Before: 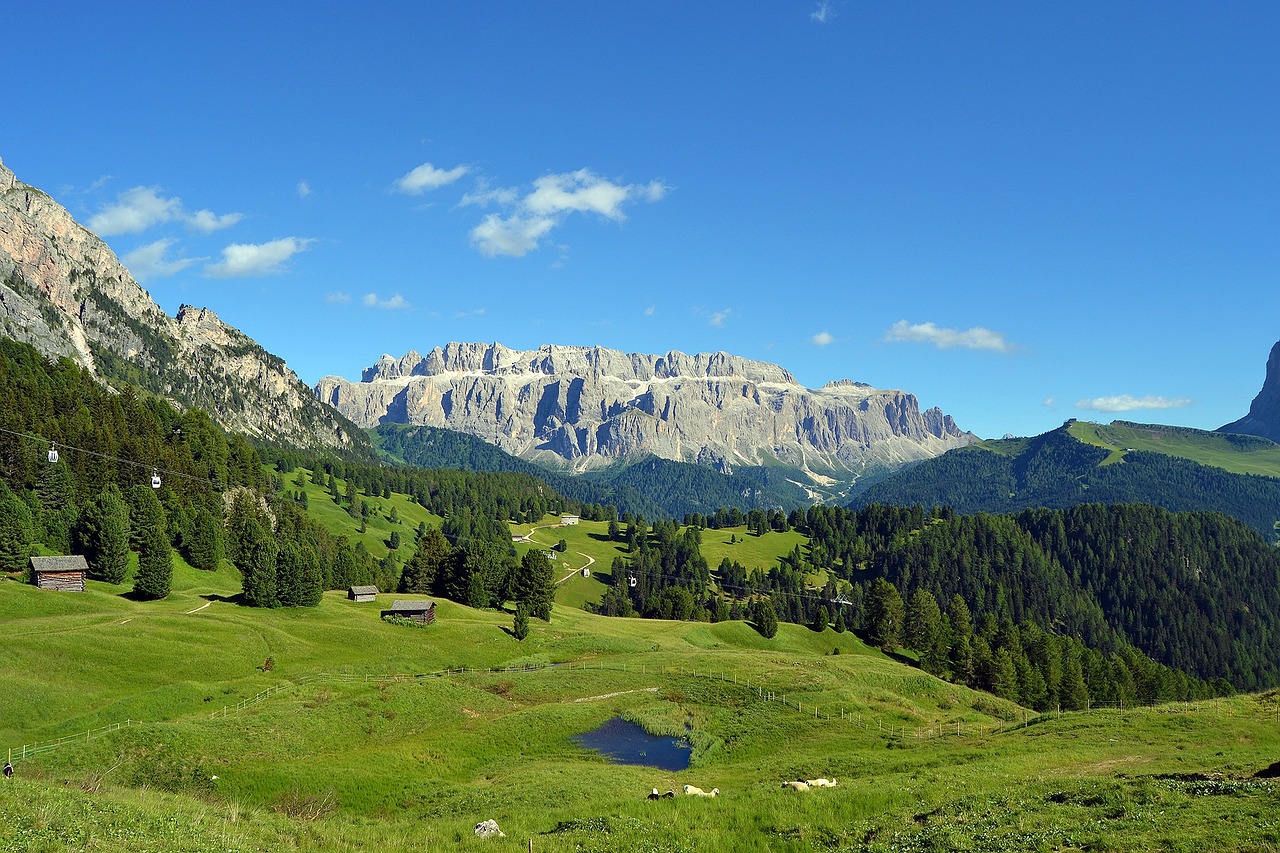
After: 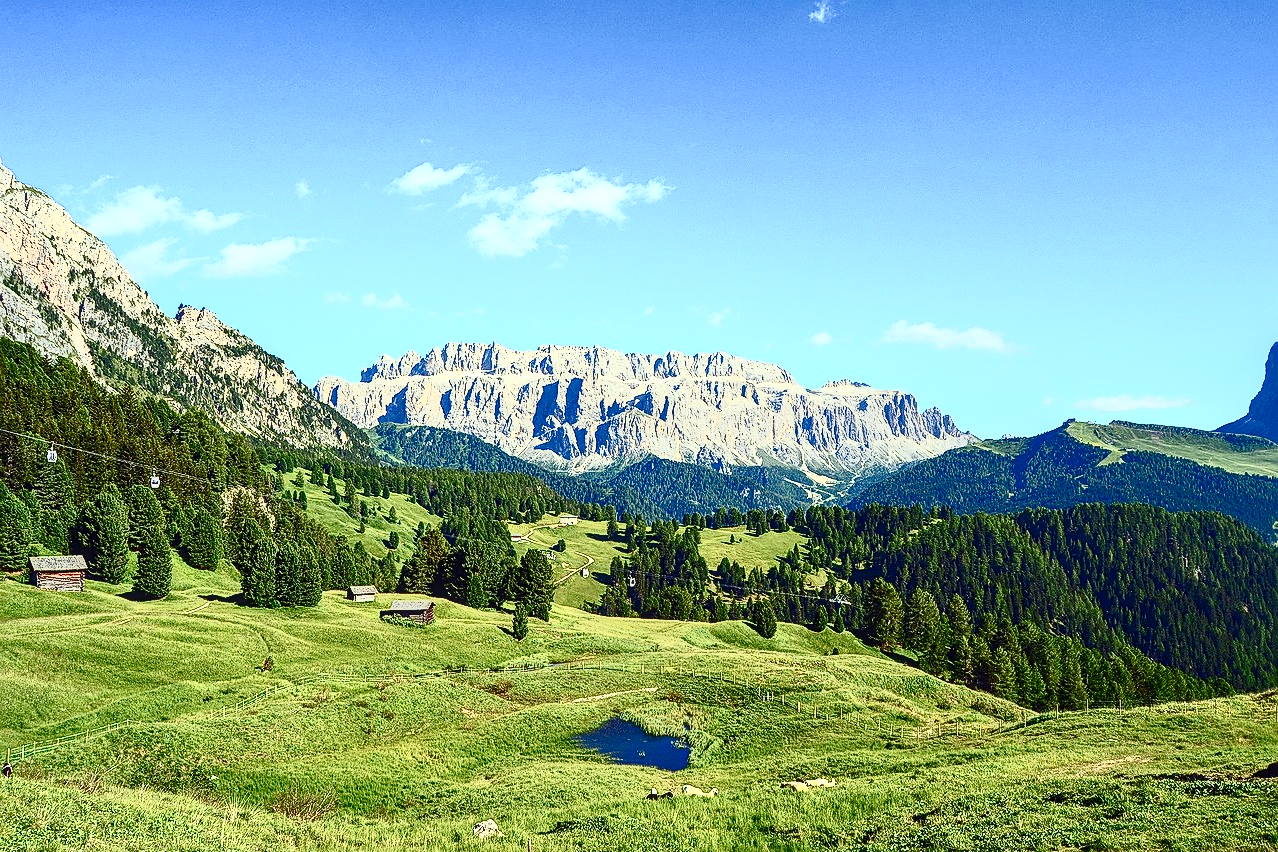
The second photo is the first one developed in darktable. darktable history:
crop and rotate: left 0.126%
contrast brightness saturation: contrast 0.93, brightness 0.2
sharpen: on, module defaults
exposure: black level correction 0, compensate exposure bias true, compensate highlight preservation false
tone curve: curves: ch0 [(0, 0) (0.004, 0.008) (0.077, 0.156) (0.169, 0.29) (0.774, 0.774) (1, 1)], color space Lab, linked channels, preserve colors none
local contrast: on, module defaults
